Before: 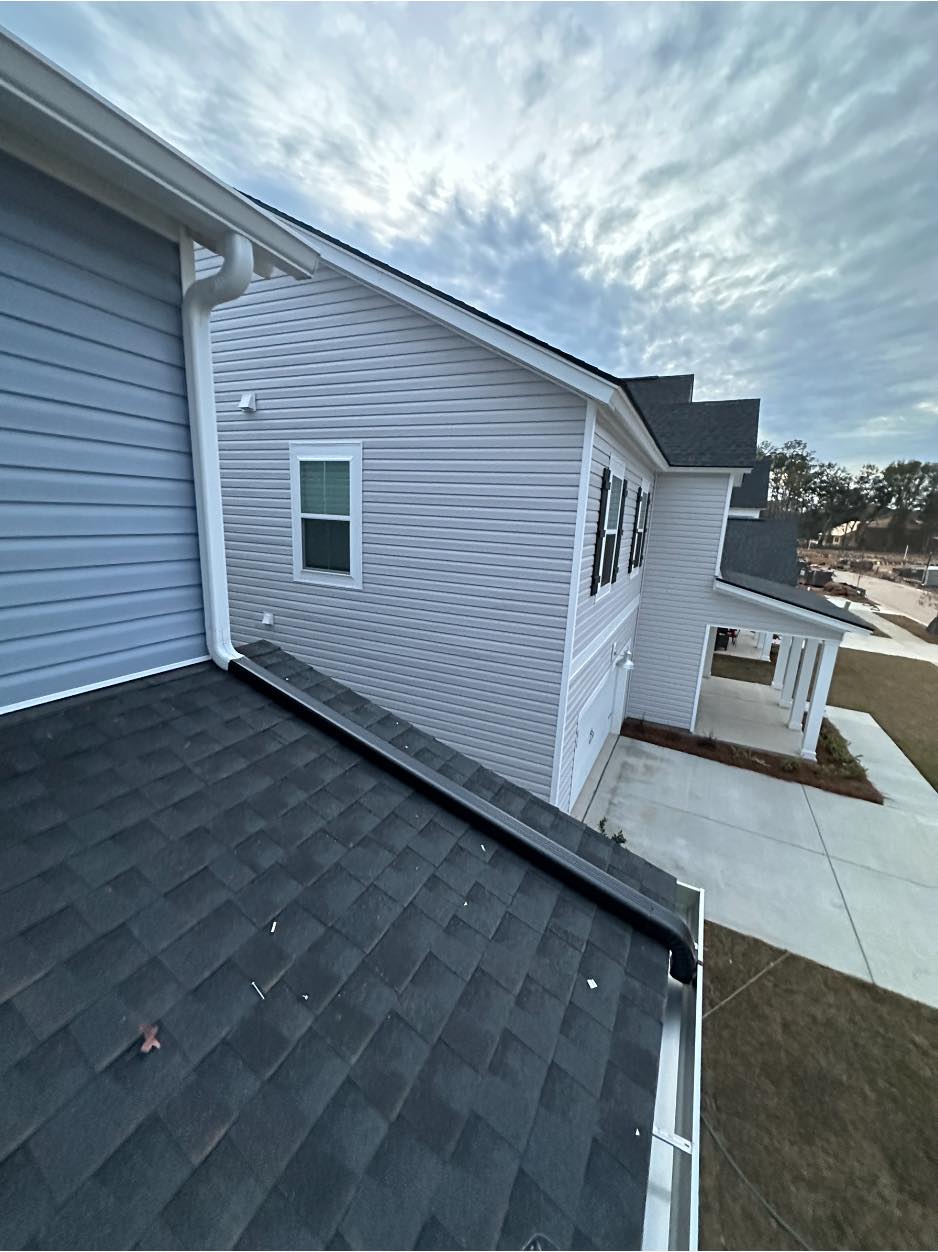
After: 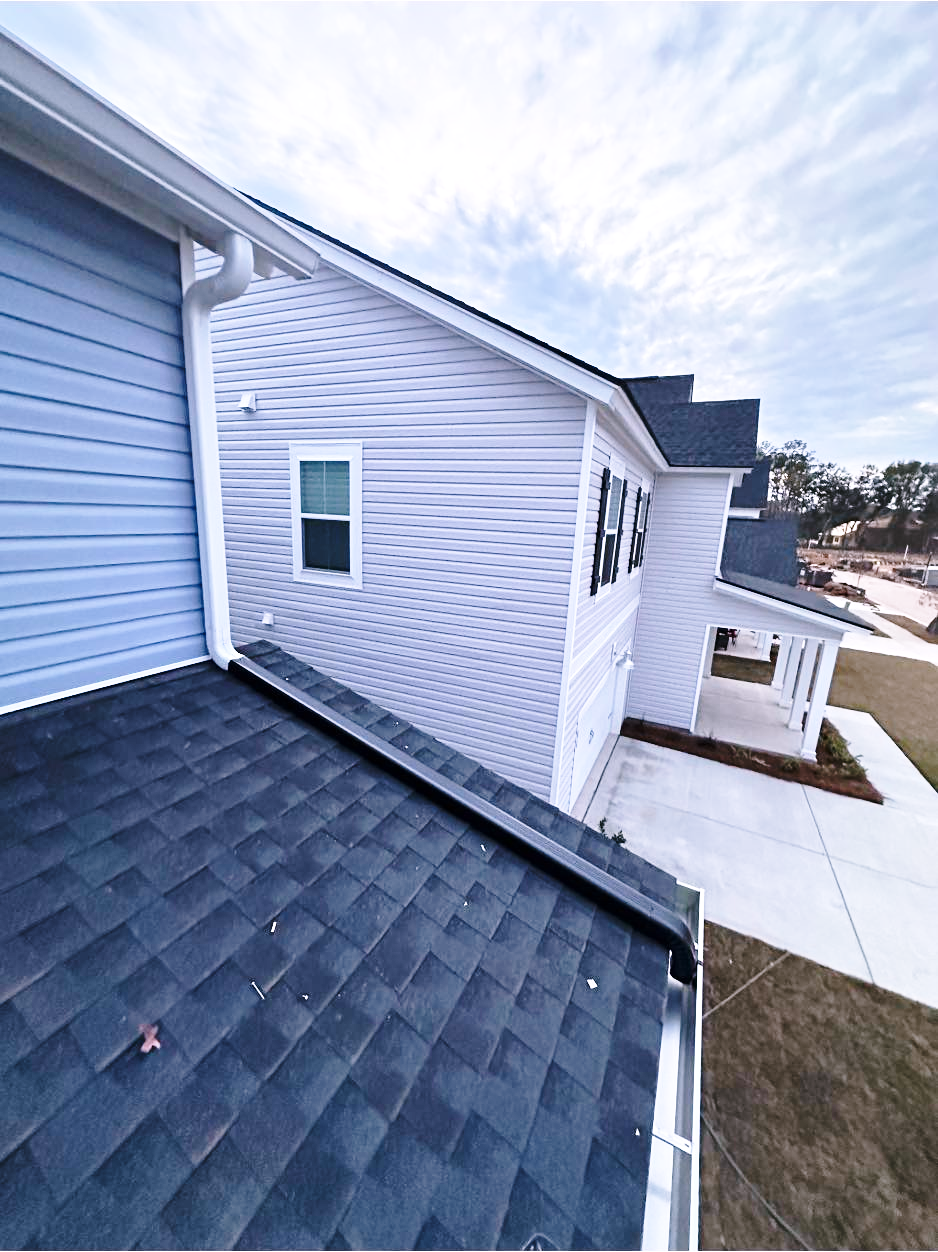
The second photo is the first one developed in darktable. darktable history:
white balance: red 1.066, blue 1.119
base curve: curves: ch0 [(0, 0) (0.036, 0.037) (0.121, 0.228) (0.46, 0.76) (0.859, 0.983) (1, 1)], preserve colors none
